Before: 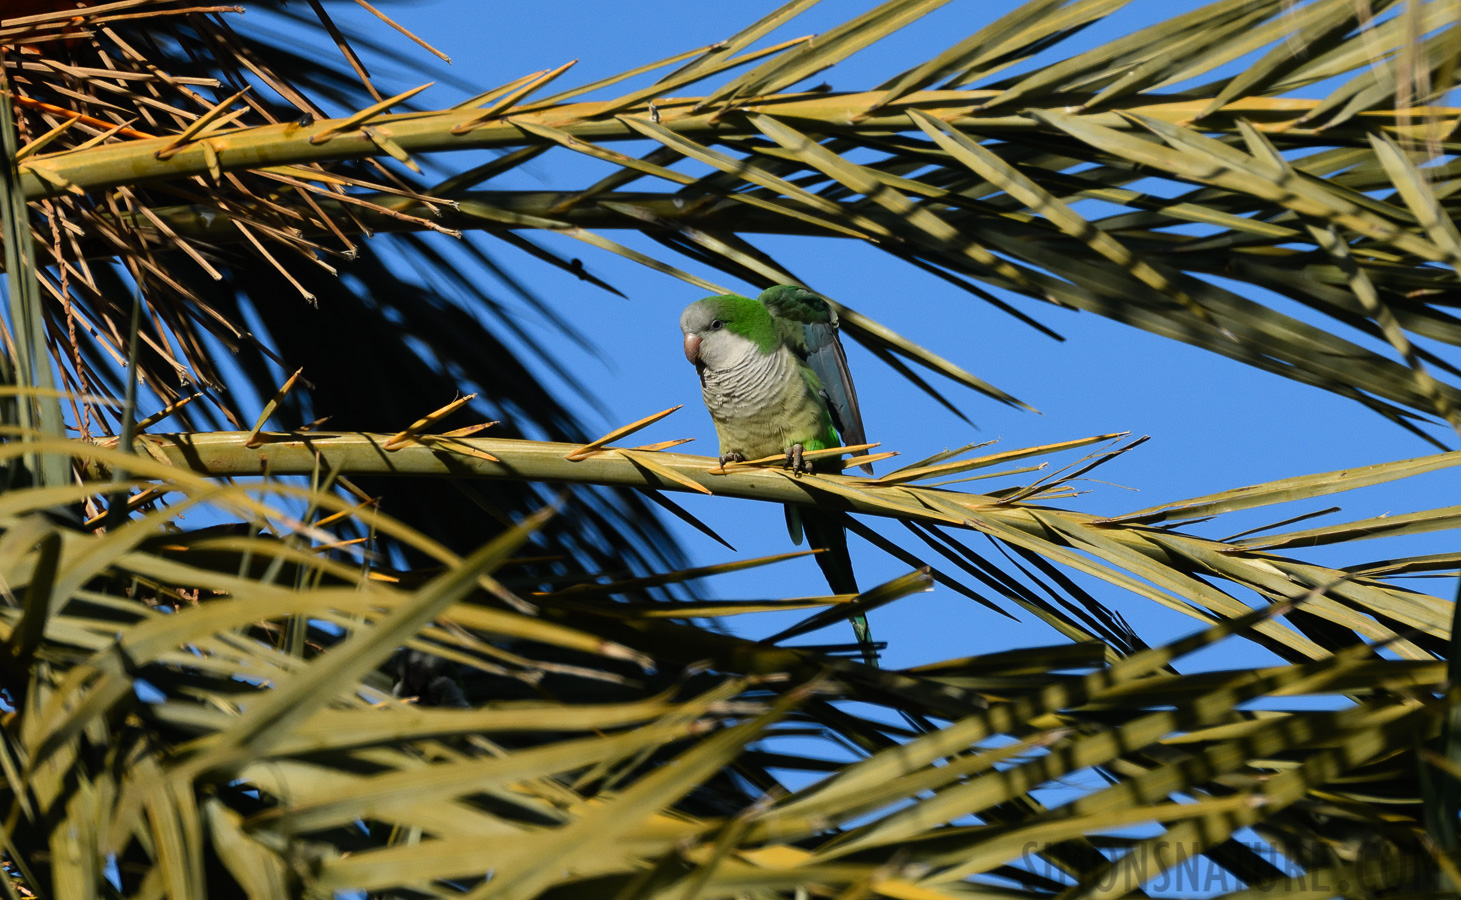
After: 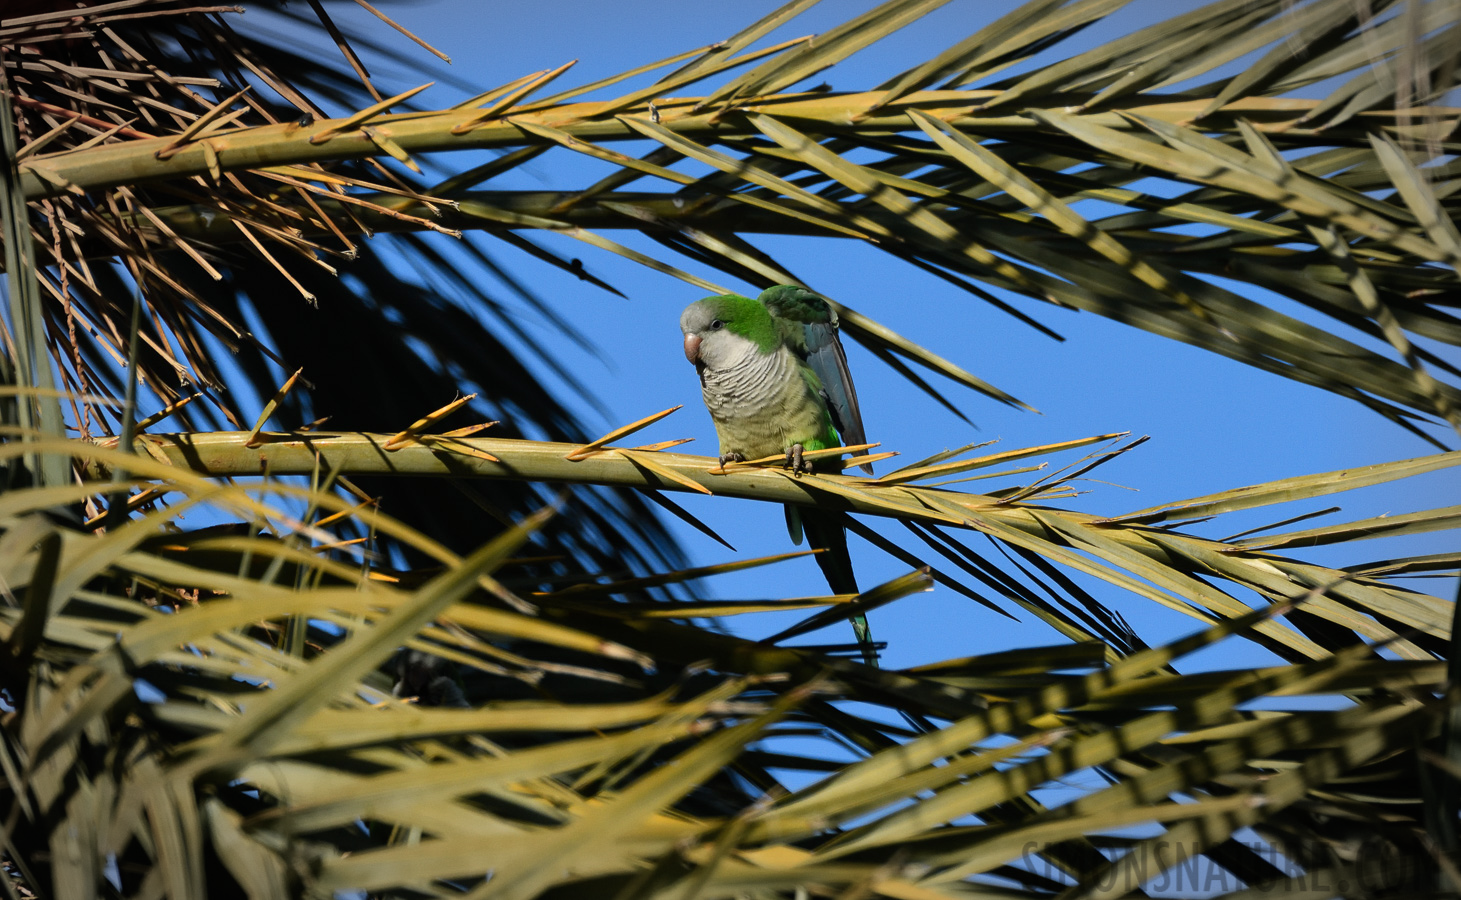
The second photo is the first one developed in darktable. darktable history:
vignetting: automatic ratio true, unbound false
shadows and highlights: shadows 23, highlights -49.22, highlights color adjustment 78.5%, soften with gaussian
